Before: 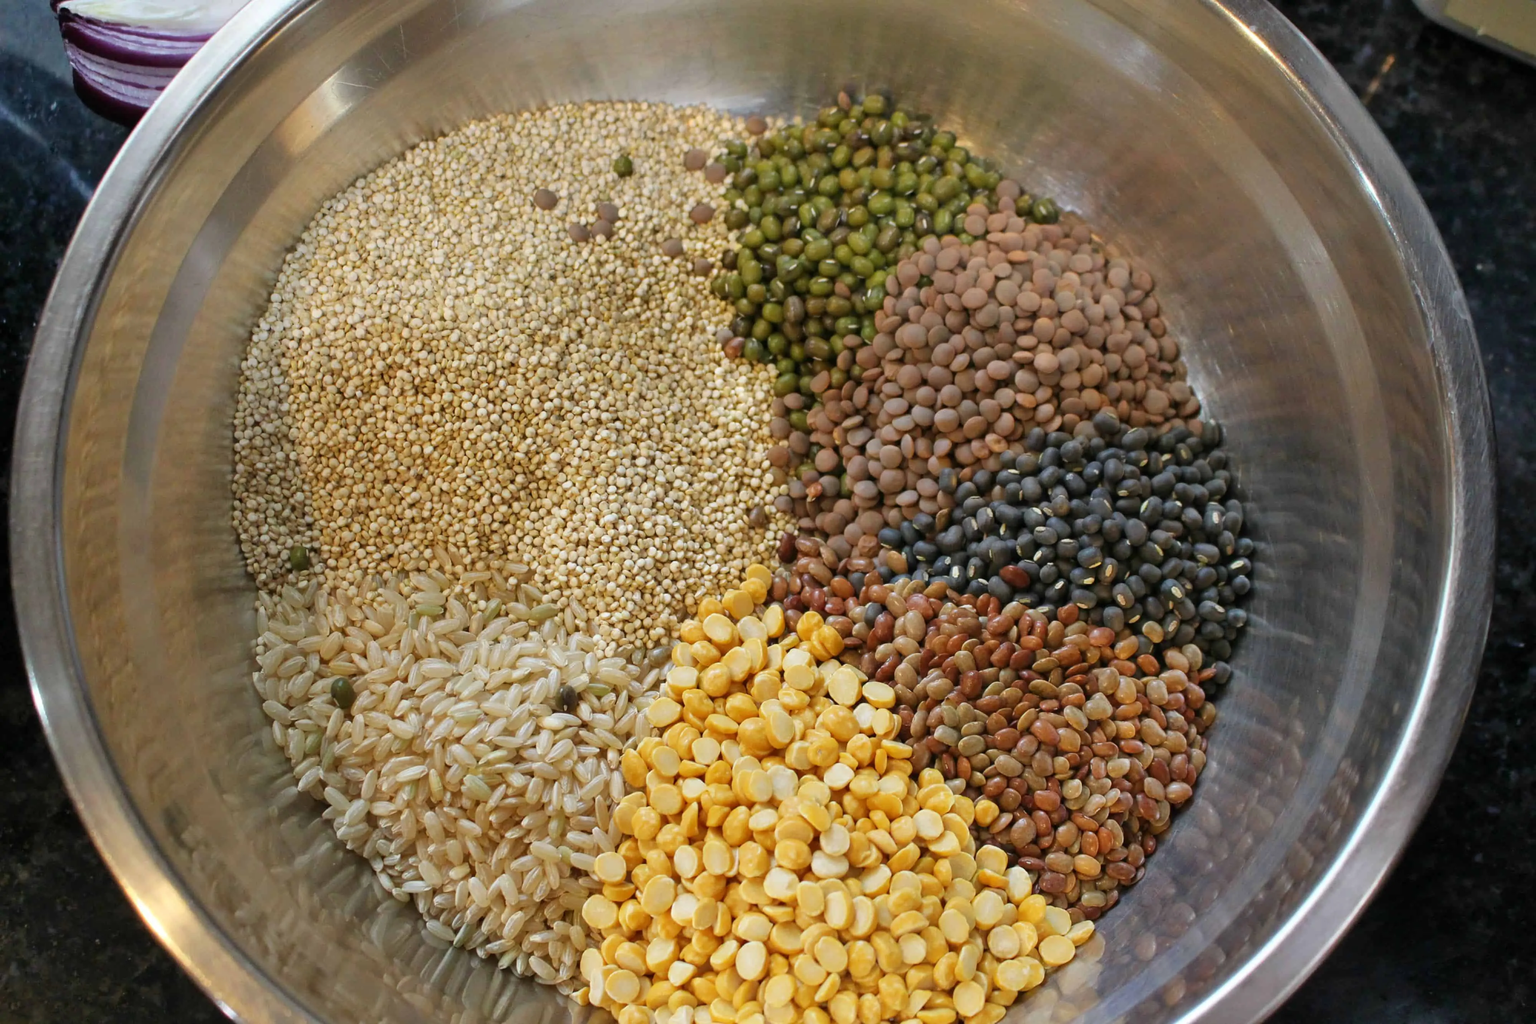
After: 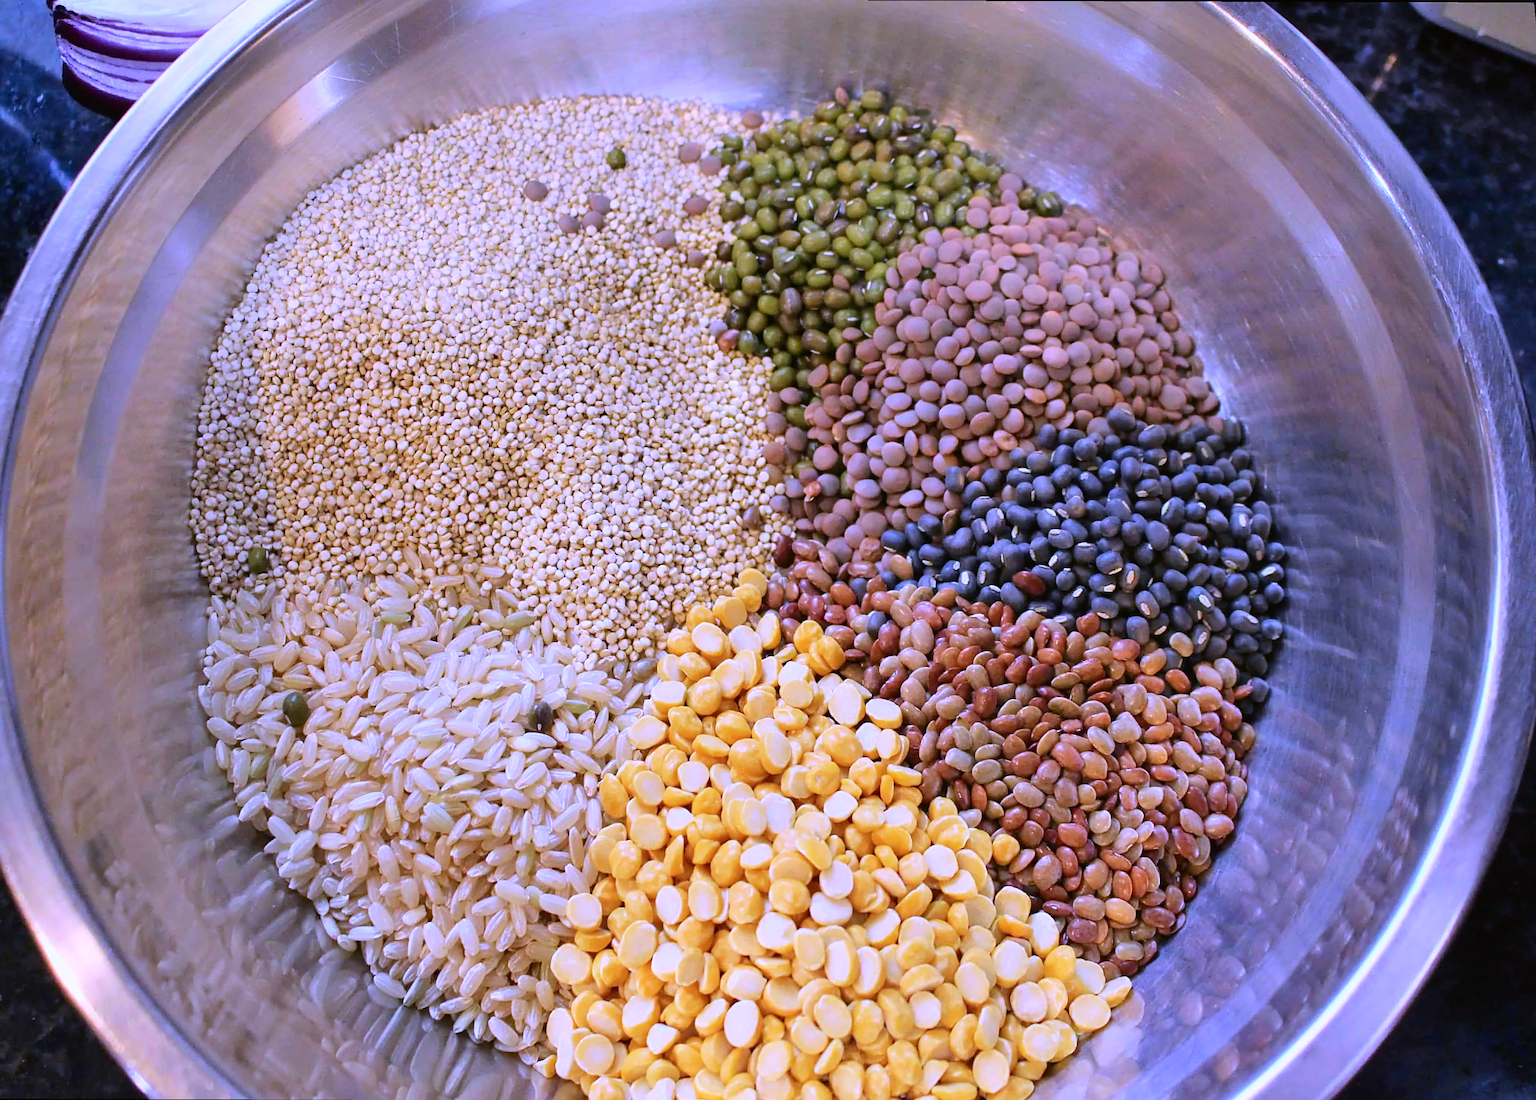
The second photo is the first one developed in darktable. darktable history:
white balance: red 0.98, blue 1.61
rotate and perspective: rotation 0.215°, lens shift (vertical) -0.139, crop left 0.069, crop right 0.939, crop top 0.002, crop bottom 0.996
sharpen: on, module defaults
tone curve: curves: ch0 [(0, 0.01) (0.052, 0.045) (0.136, 0.133) (0.29, 0.332) (0.453, 0.531) (0.676, 0.751) (0.89, 0.919) (1, 1)]; ch1 [(0, 0) (0.094, 0.081) (0.285, 0.299) (0.385, 0.403) (0.446, 0.443) (0.495, 0.496) (0.544, 0.552) (0.589, 0.612) (0.722, 0.728) (1, 1)]; ch2 [(0, 0) (0.257, 0.217) (0.43, 0.421) (0.498, 0.507) (0.531, 0.544) (0.56, 0.579) (0.625, 0.642) (1, 1)], color space Lab, independent channels, preserve colors none
